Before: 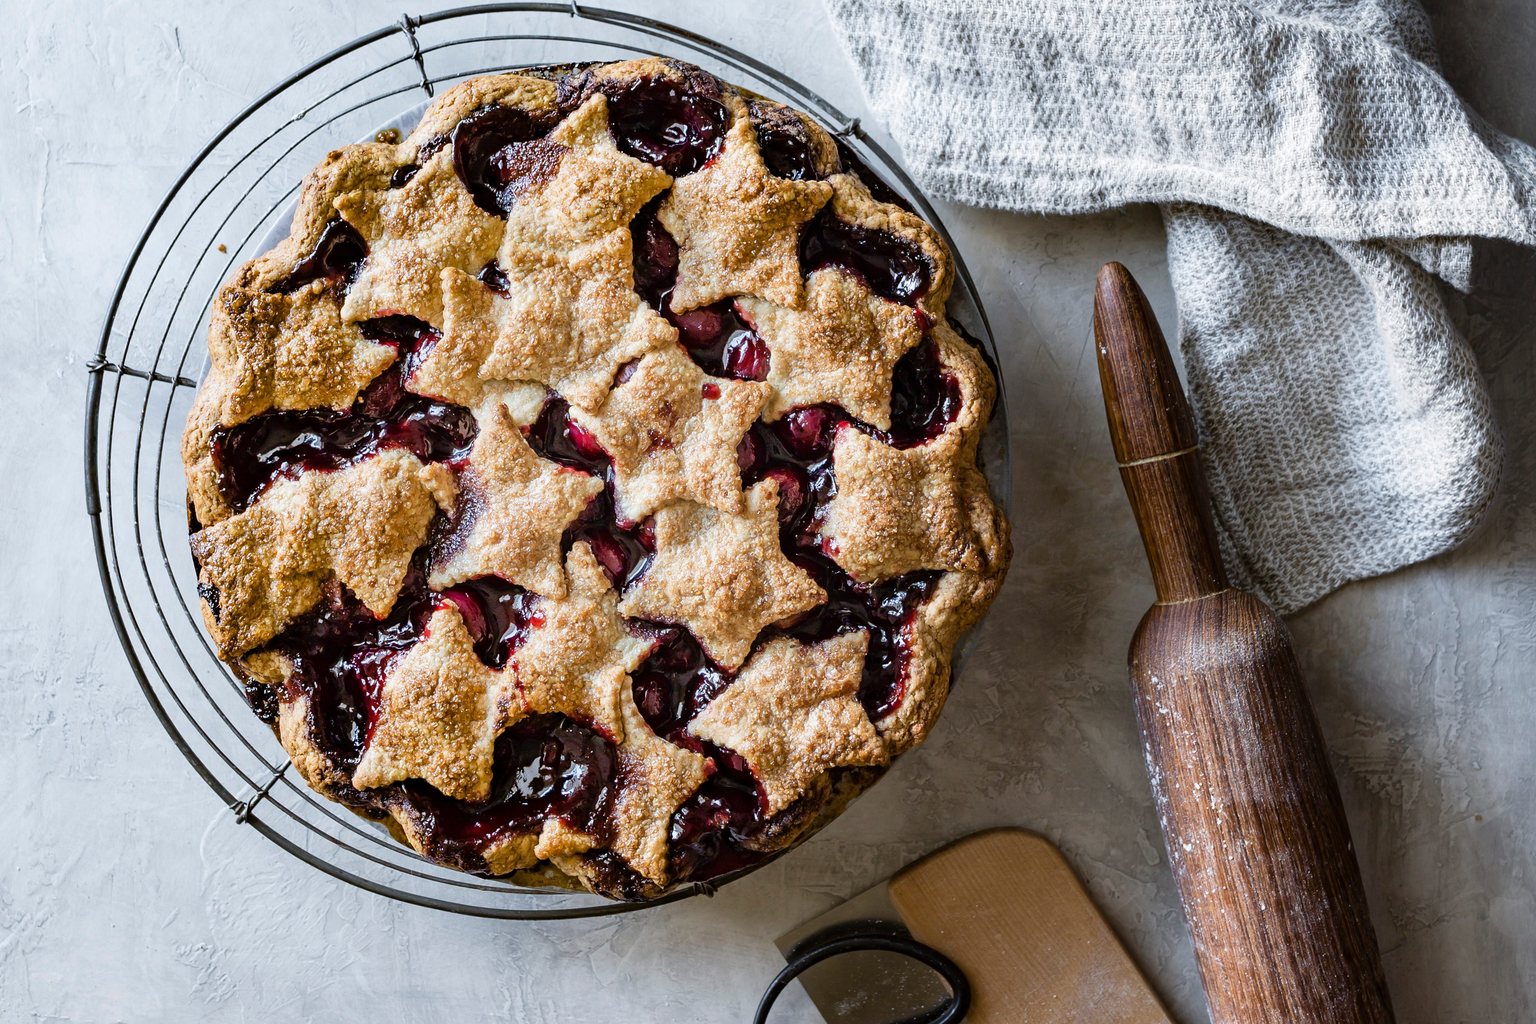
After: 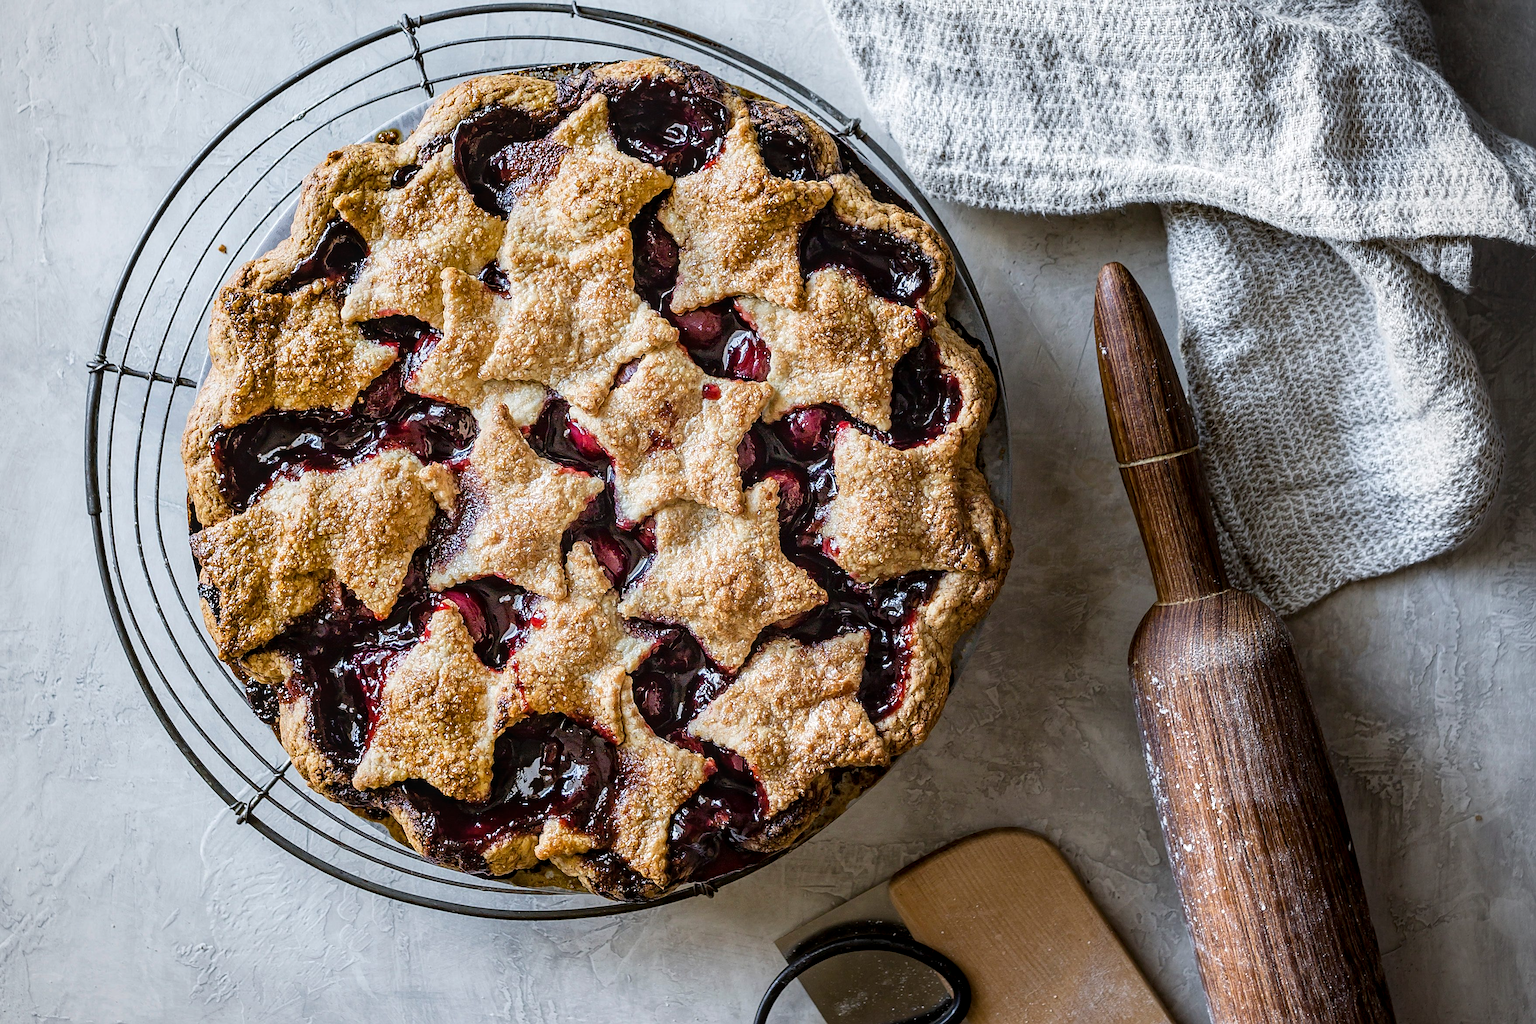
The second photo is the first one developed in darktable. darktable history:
local contrast: on, module defaults
vignetting: fall-off radius 64.11%, brightness -0.401, saturation -0.305
sharpen: on, module defaults
